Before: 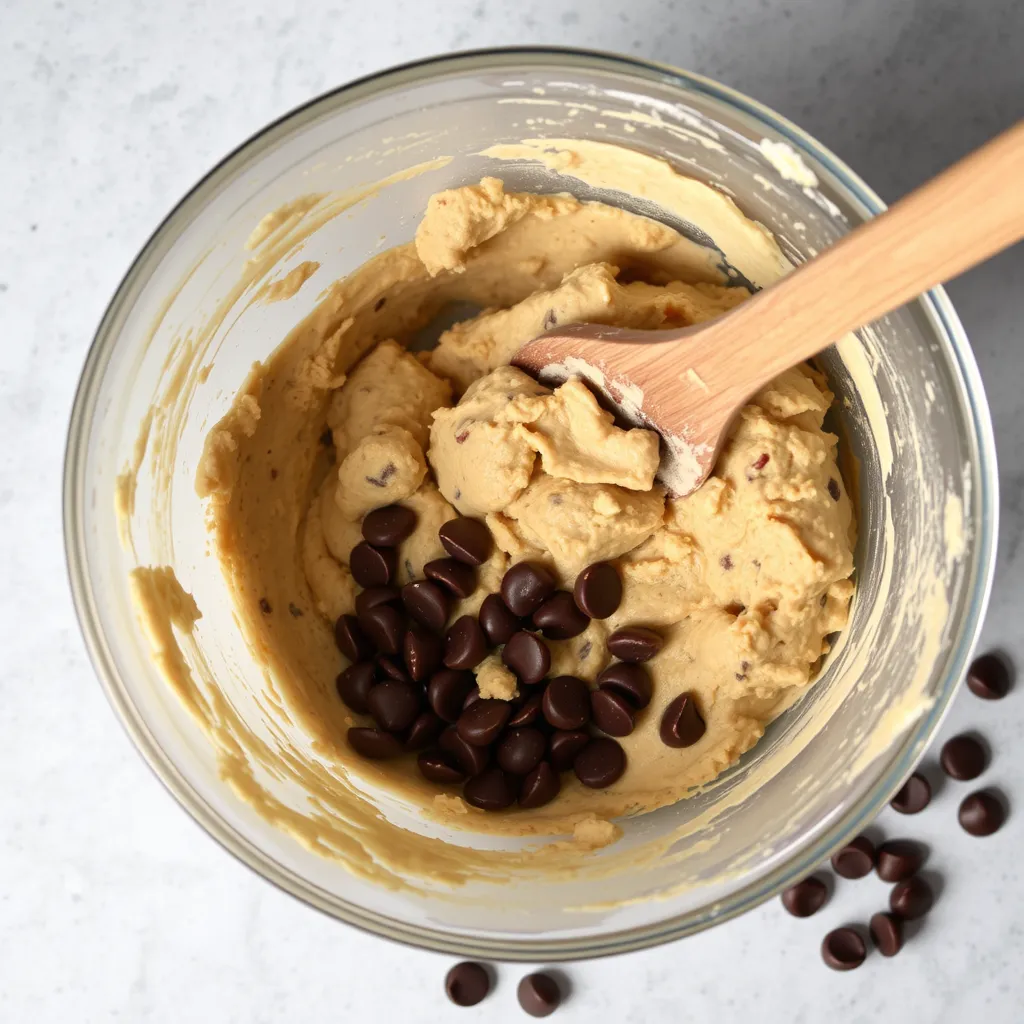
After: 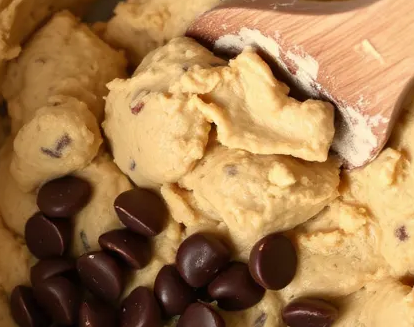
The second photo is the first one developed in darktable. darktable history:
shadows and highlights: shadows 32, highlights -32, soften with gaussian
rgb levels: preserve colors max RGB
crop: left 31.751%, top 32.172%, right 27.8%, bottom 35.83%
